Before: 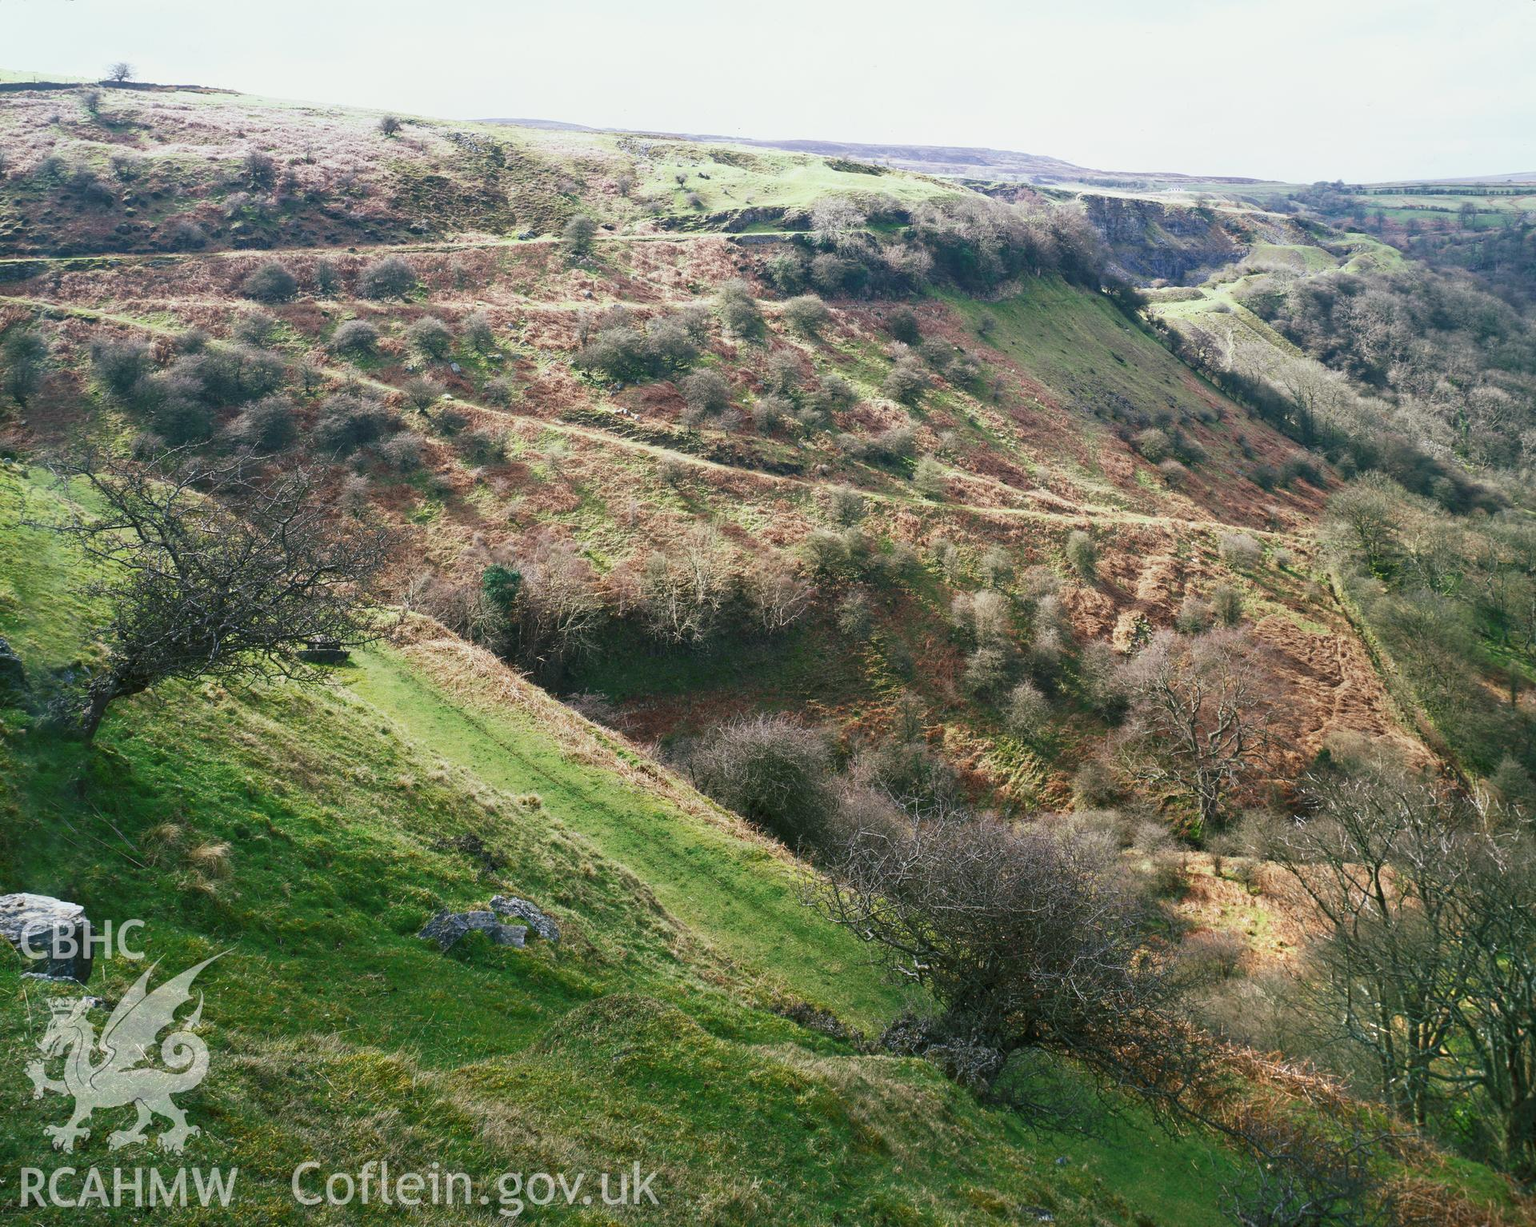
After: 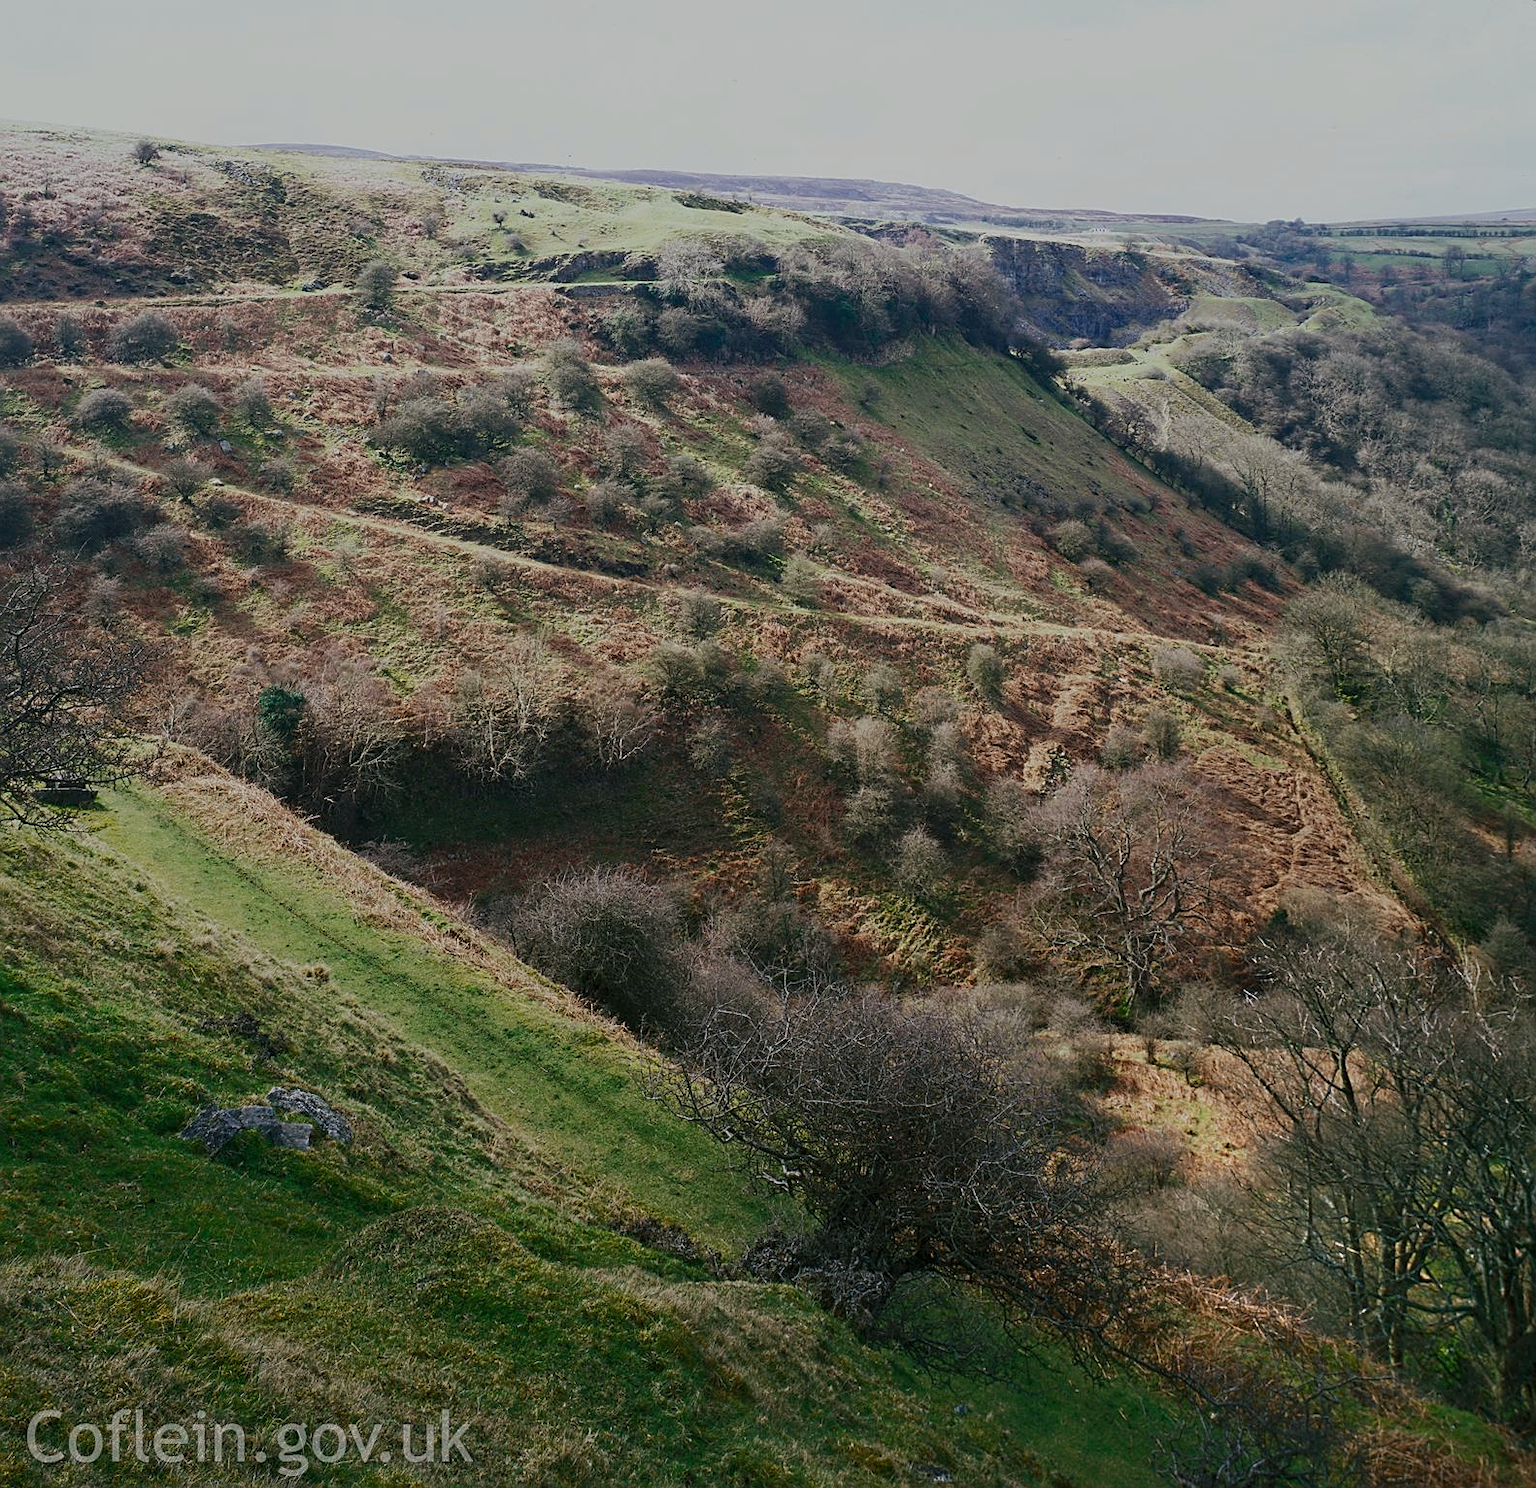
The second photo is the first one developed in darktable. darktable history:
exposure: black level correction 0, exposure -0.844 EV, compensate highlight preservation false
sharpen: on, module defaults
crop: left 17.578%, bottom 0.02%
